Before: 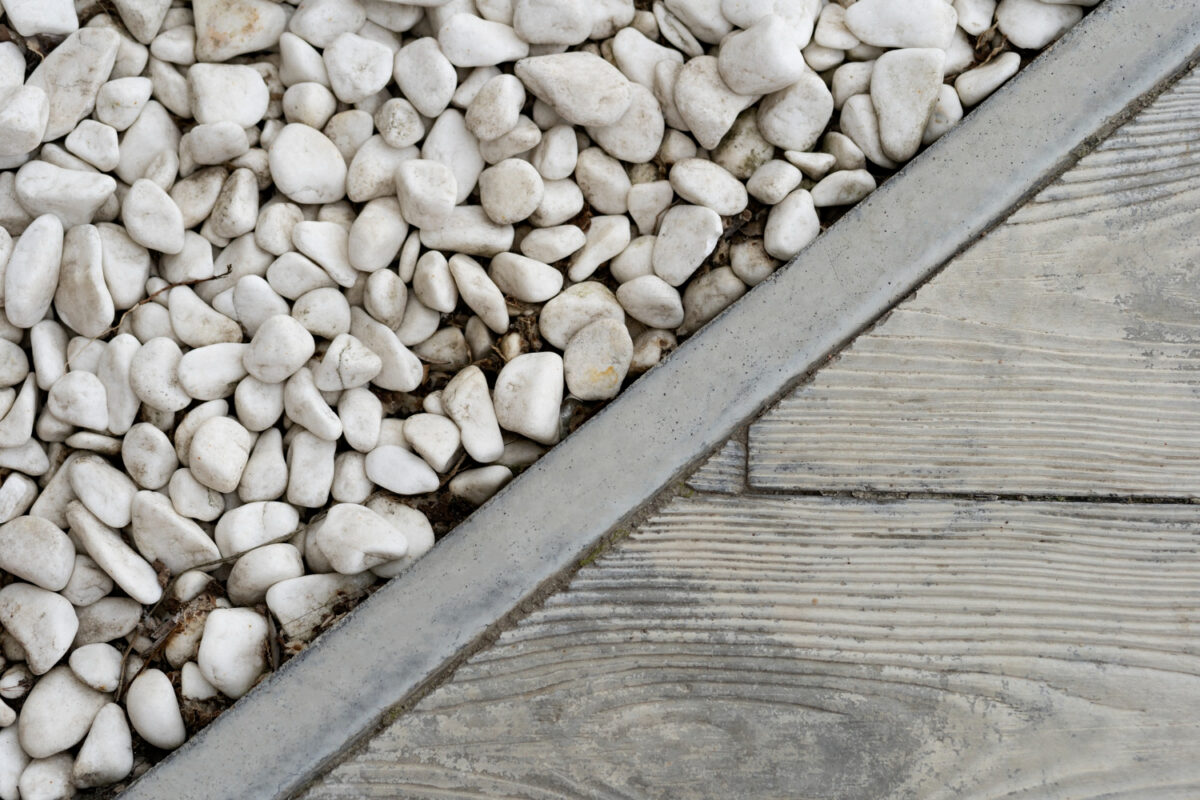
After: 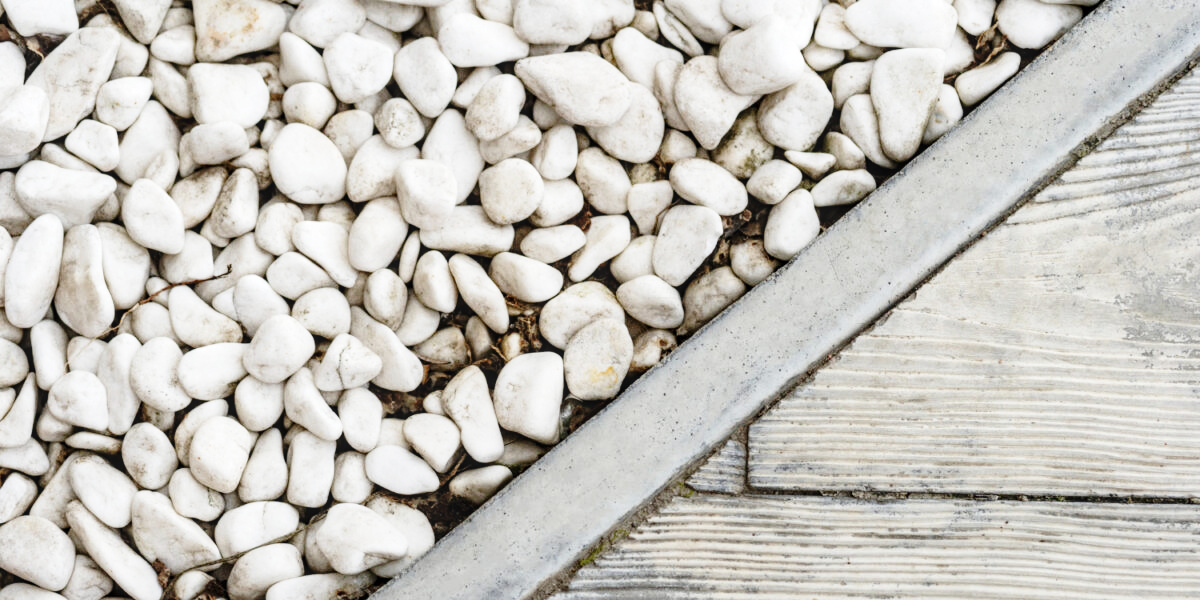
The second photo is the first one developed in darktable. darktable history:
crop: bottom 24.979%
base curve: curves: ch0 [(0, 0) (0.028, 0.03) (0.121, 0.232) (0.46, 0.748) (0.859, 0.968) (1, 1)], preserve colors none
local contrast: on, module defaults
